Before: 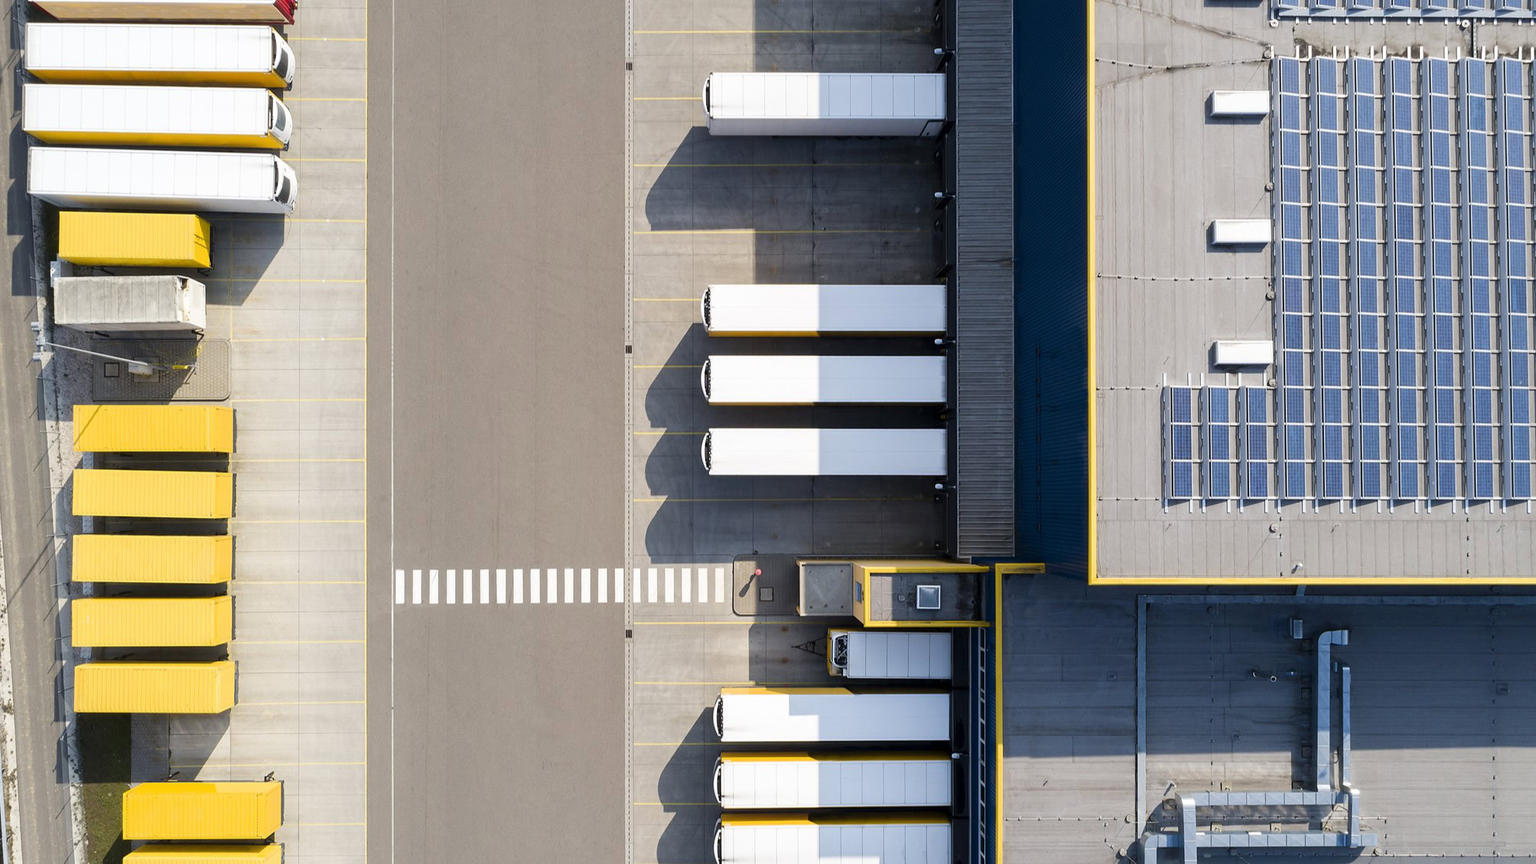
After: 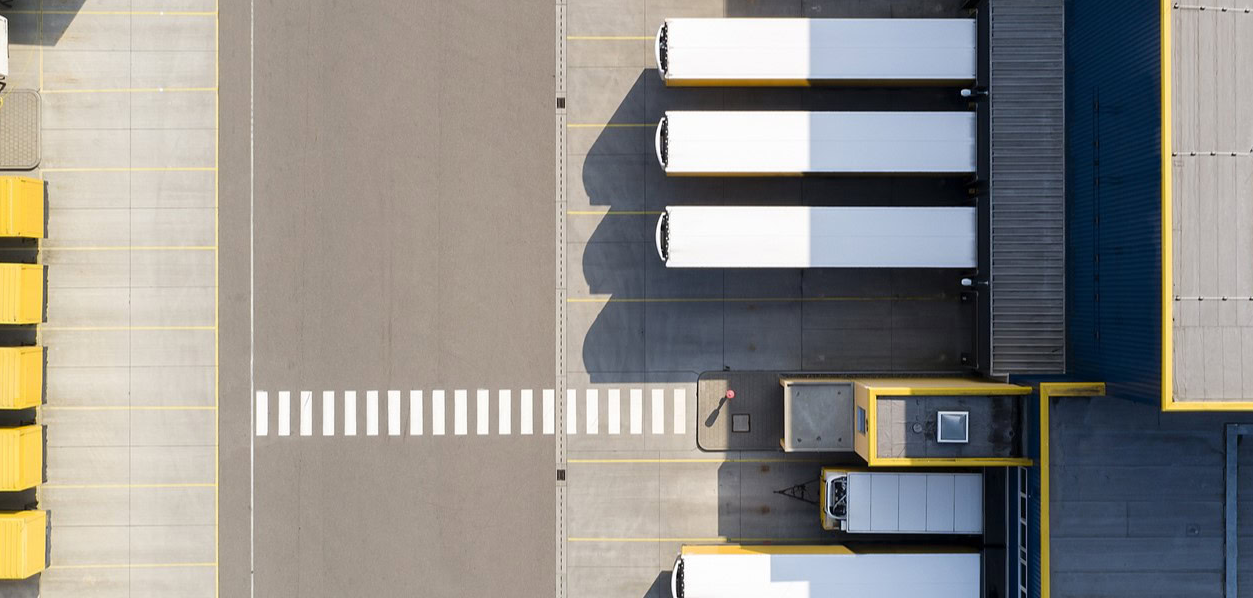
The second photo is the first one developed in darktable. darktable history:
crop: left 13.042%, top 31.348%, right 24.517%, bottom 15.645%
